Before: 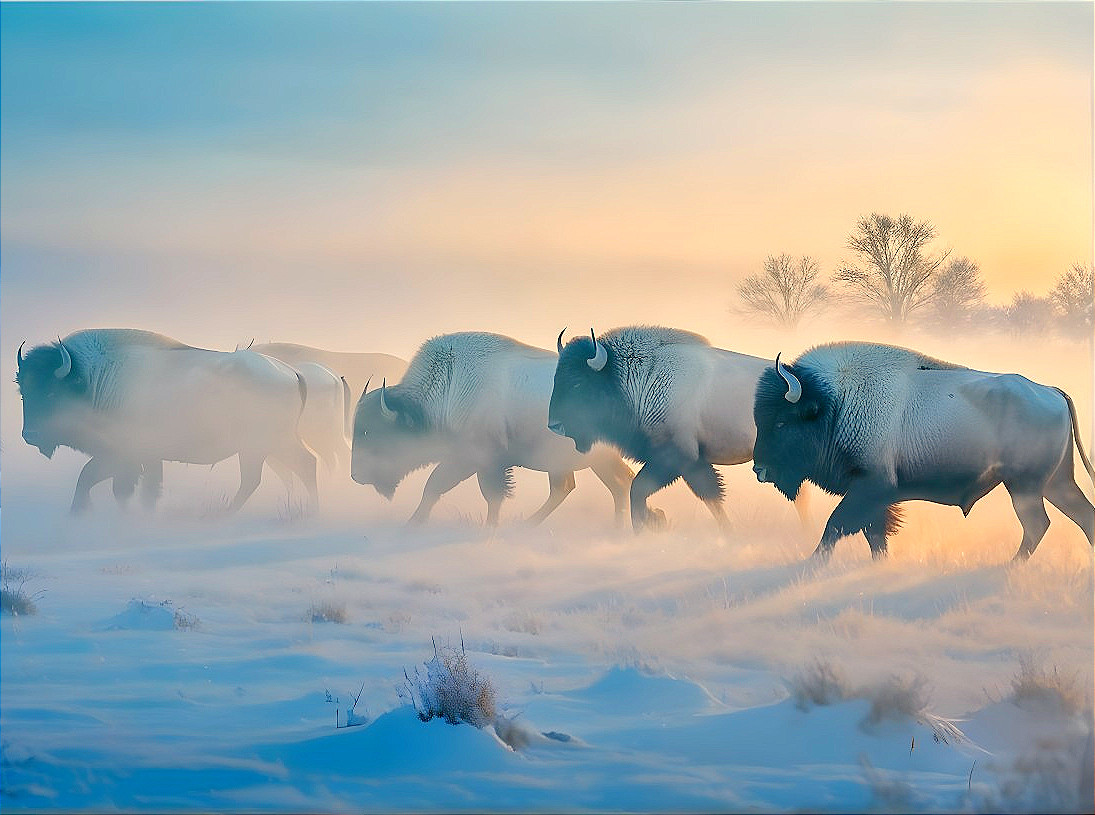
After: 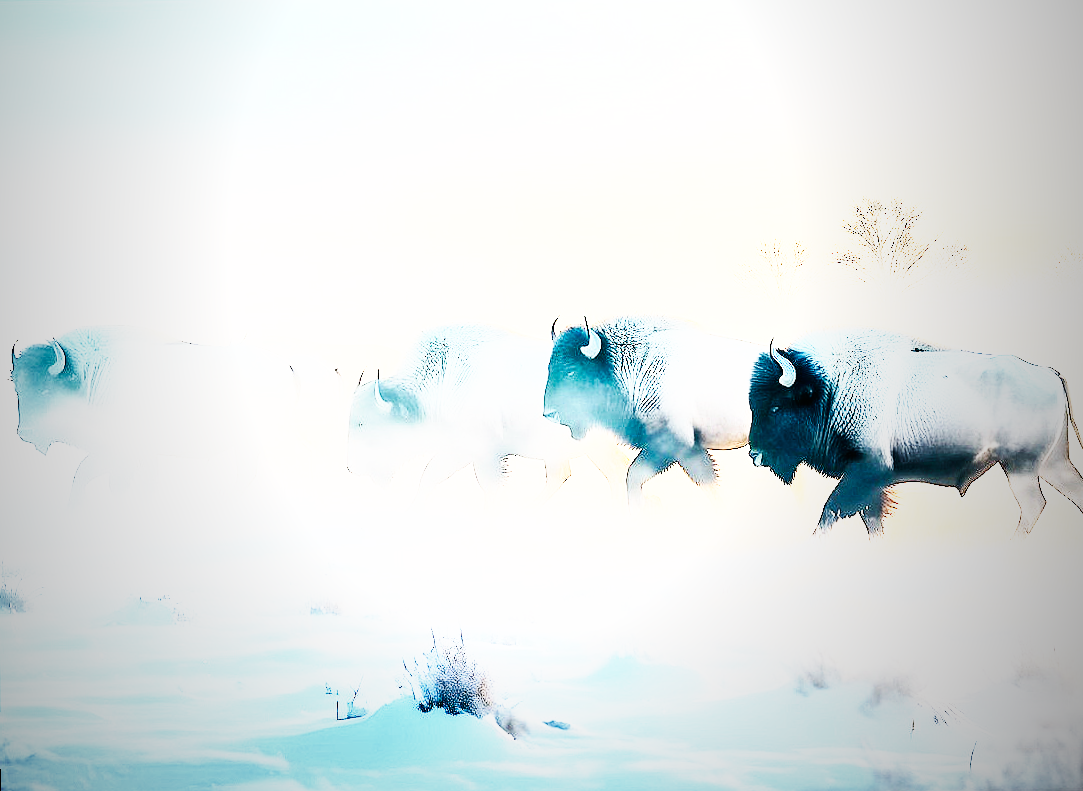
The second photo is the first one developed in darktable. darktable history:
rotate and perspective: rotation -1°, crop left 0.011, crop right 0.989, crop top 0.025, crop bottom 0.975
rgb curve: curves: ch0 [(0, 0) (0.21, 0.15) (0.24, 0.21) (0.5, 0.75) (0.75, 0.96) (0.89, 0.99) (1, 1)]; ch1 [(0, 0.02) (0.21, 0.13) (0.25, 0.2) (0.5, 0.67) (0.75, 0.9) (0.89, 0.97) (1, 1)]; ch2 [(0, 0.02) (0.21, 0.13) (0.25, 0.2) (0.5, 0.67) (0.75, 0.9) (0.89, 0.97) (1, 1)], compensate middle gray true
vignetting: fall-off start 72.14%, fall-off radius 108.07%, brightness -0.713, saturation -0.488, center (-0.054, -0.359), width/height ratio 0.729
shadows and highlights: shadows 52.34, highlights -28.23, soften with gaussian
base curve: curves: ch0 [(0, 0) (0.007, 0.004) (0.027, 0.03) (0.046, 0.07) (0.207, 0.54) (0.442, 0.872) (0.673, 0.972) (1, 1)], preserve colors none
